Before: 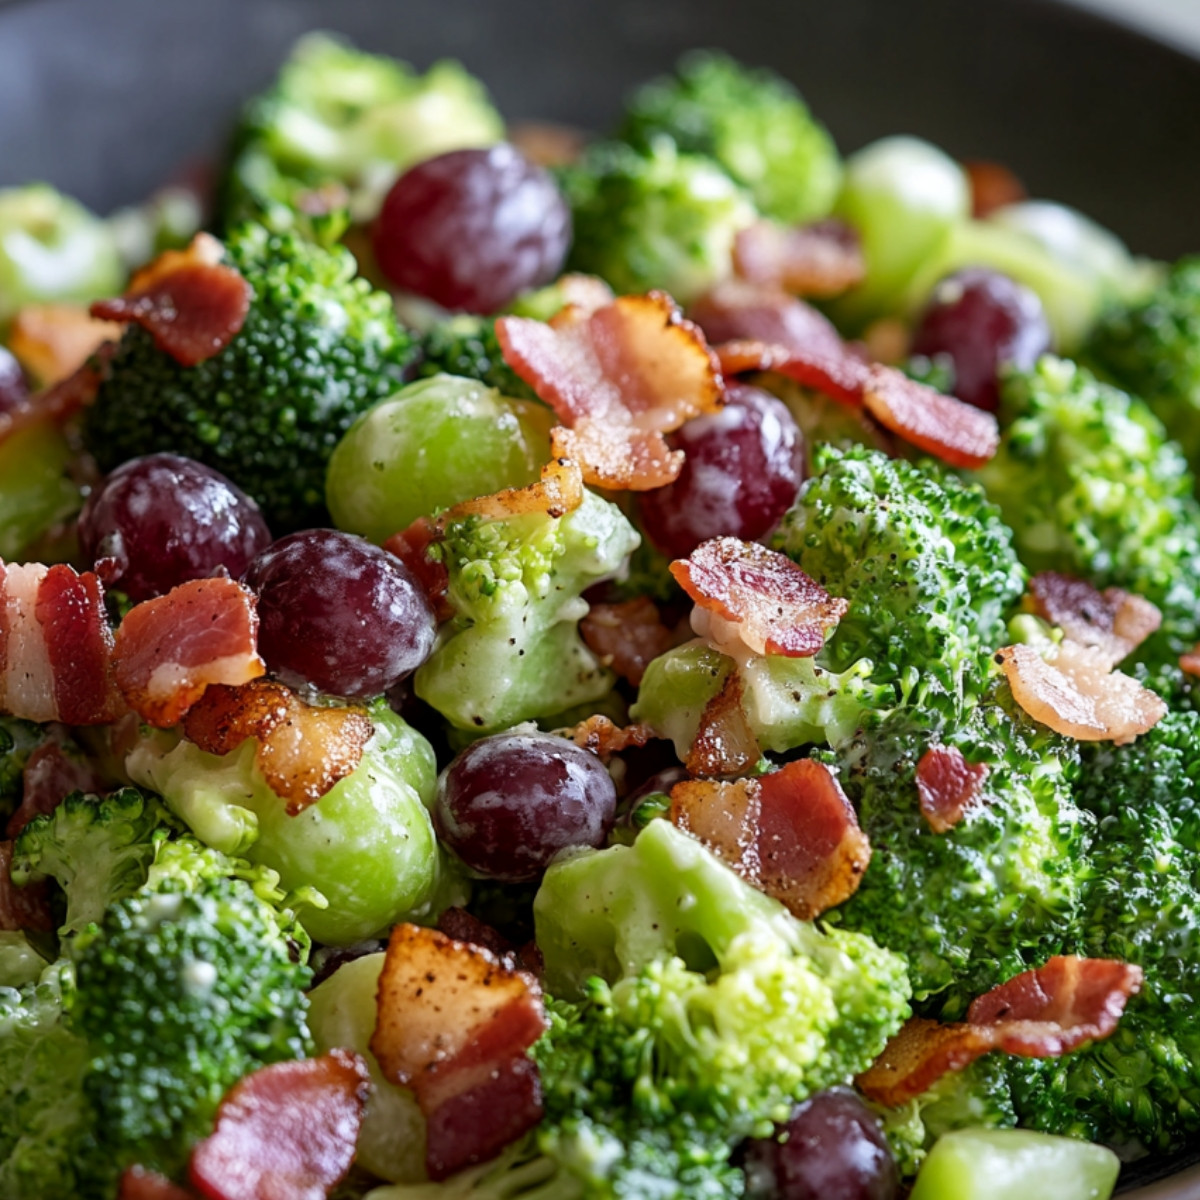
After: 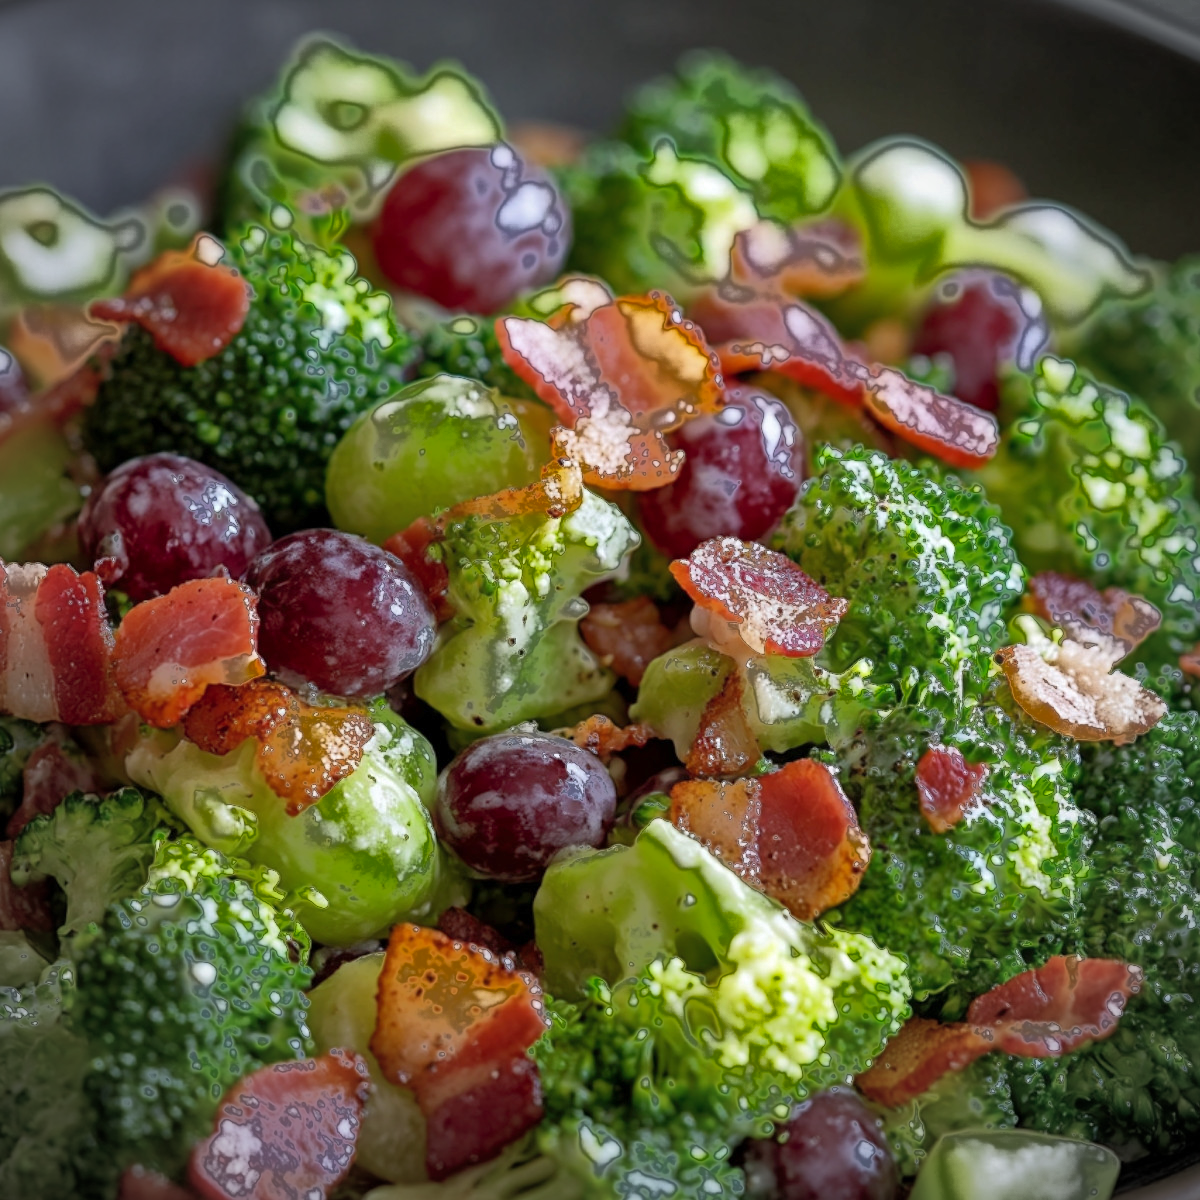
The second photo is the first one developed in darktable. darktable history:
fill light: exposure -0.73 EV, center 0.69, width 2.2
shadows and highlights: on, module defaults
vignetting: automatic ratio true
